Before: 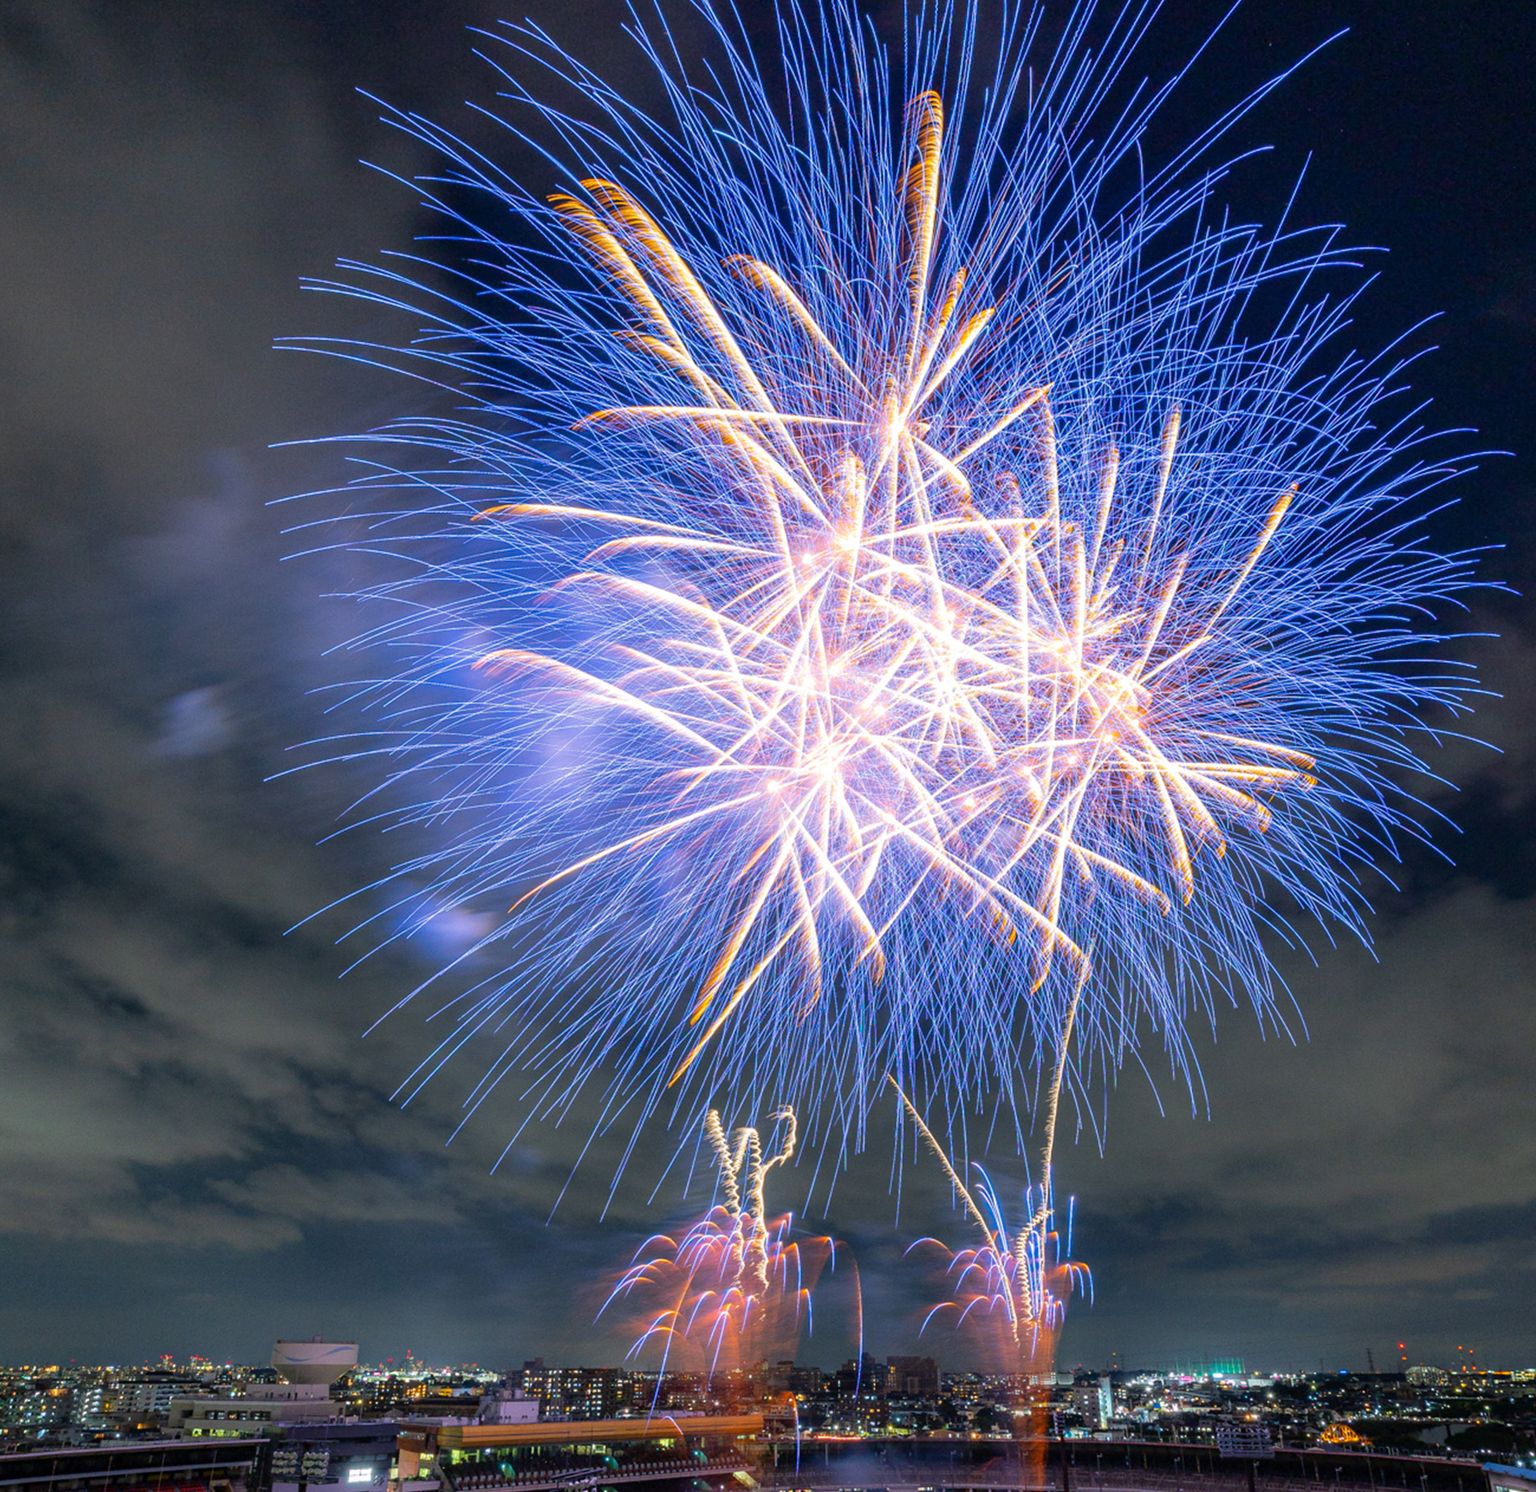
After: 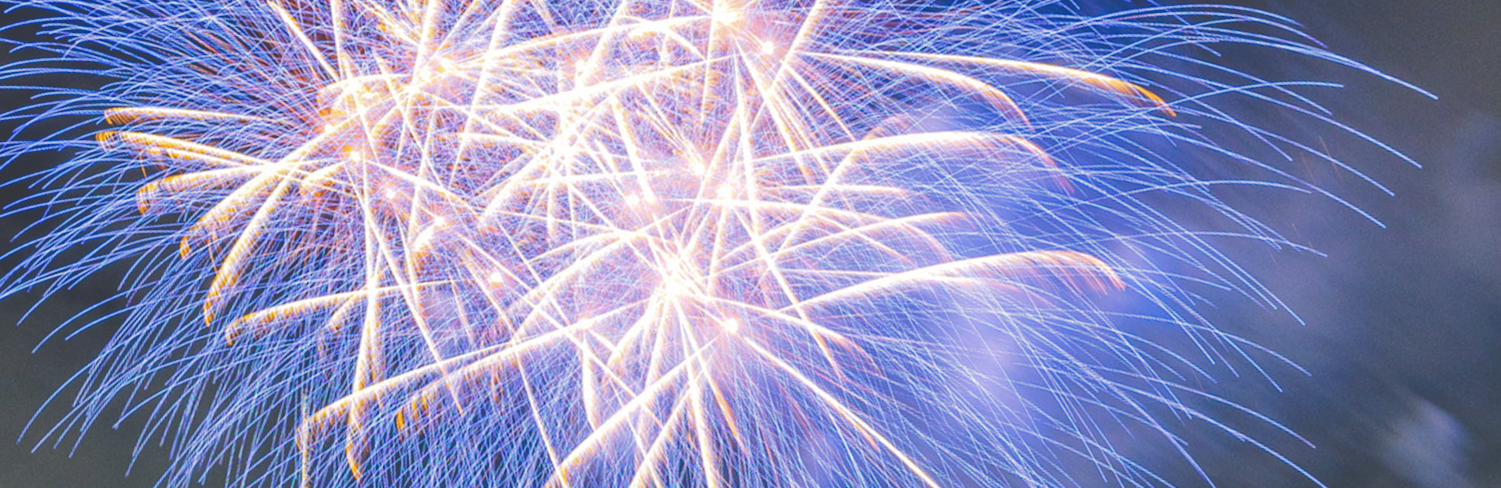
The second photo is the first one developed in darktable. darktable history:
crop and rotate: angle 16.12°, top 30.835%, bottom 35.653%
tone curve: curves: ch0 [(0, 0) (0.003, 0.211) (0.011, 0.211) (0.025, 0.215) (0.044, 0.218) (0.069, 0.224) (0.1, 0.227) (0.136, 0.233) (0.177, 0.247) (0.224, 0.275) (0.277, 0.309) (0.335, 0.366) (0.399, 0.438) (0.468, 0.515) (0.543, 0.586) (0.623, 0.658) (0.709, 0.735) (0.801, 0.821) (0.898, 0.889) (1, 1)], preserve colors none
